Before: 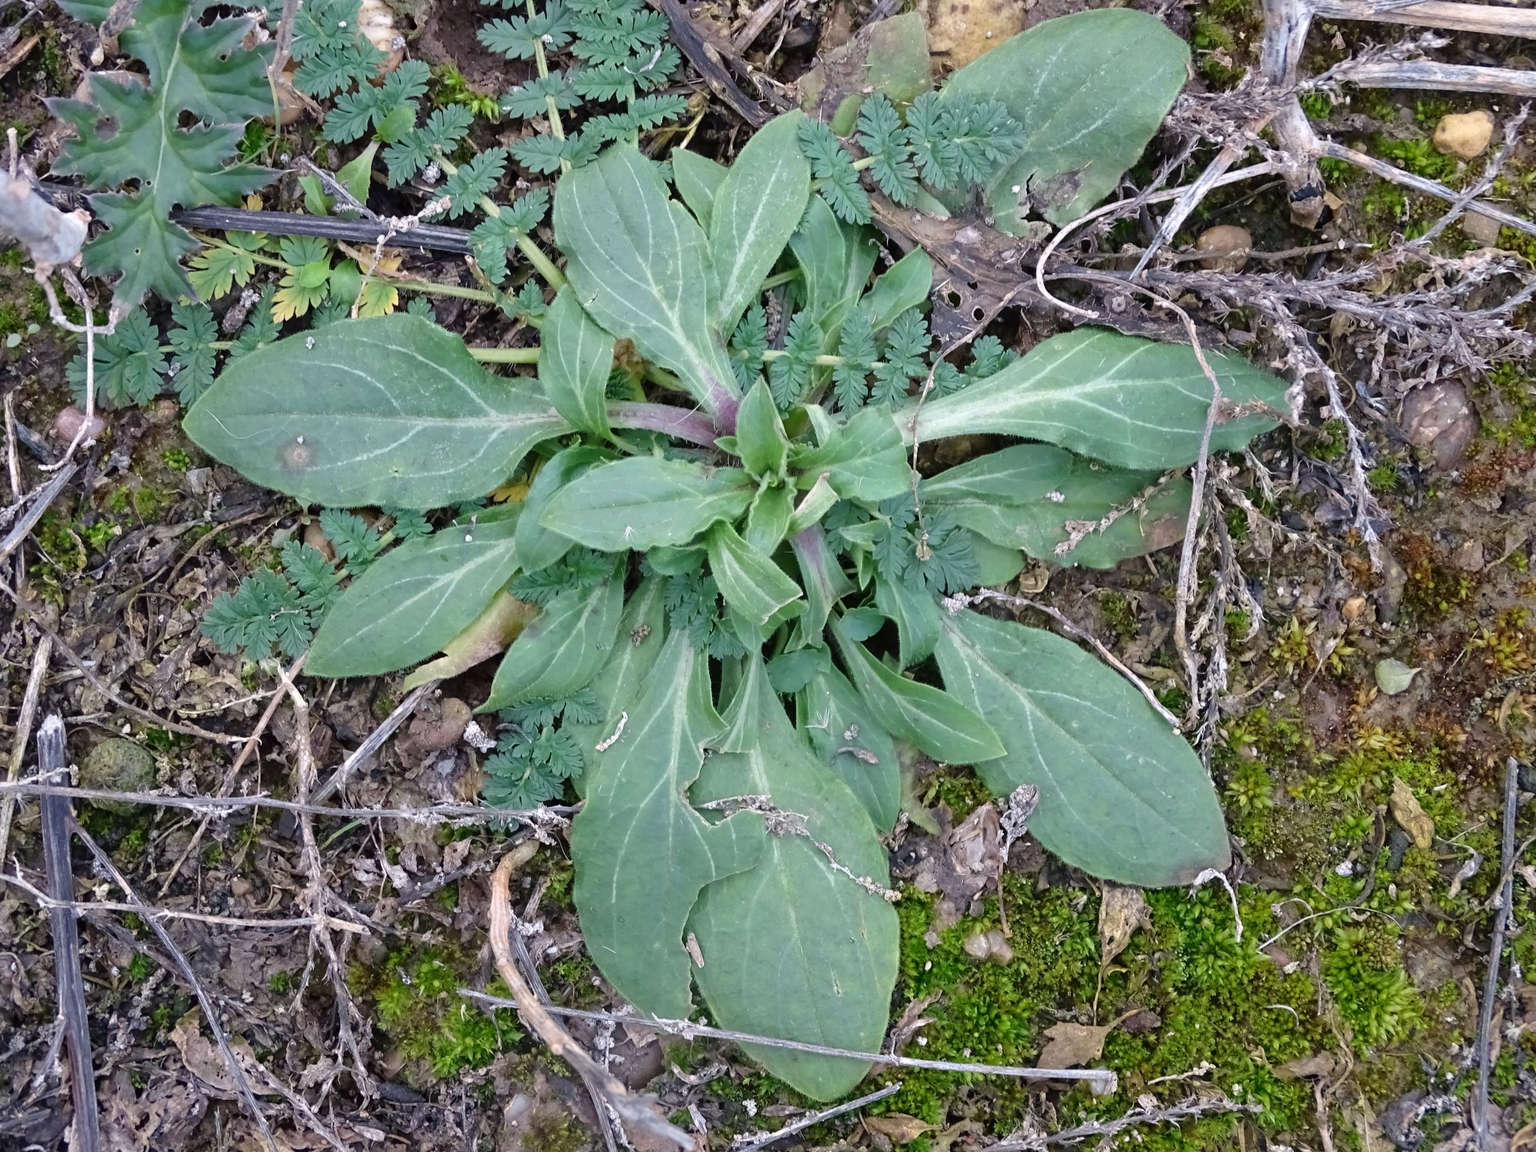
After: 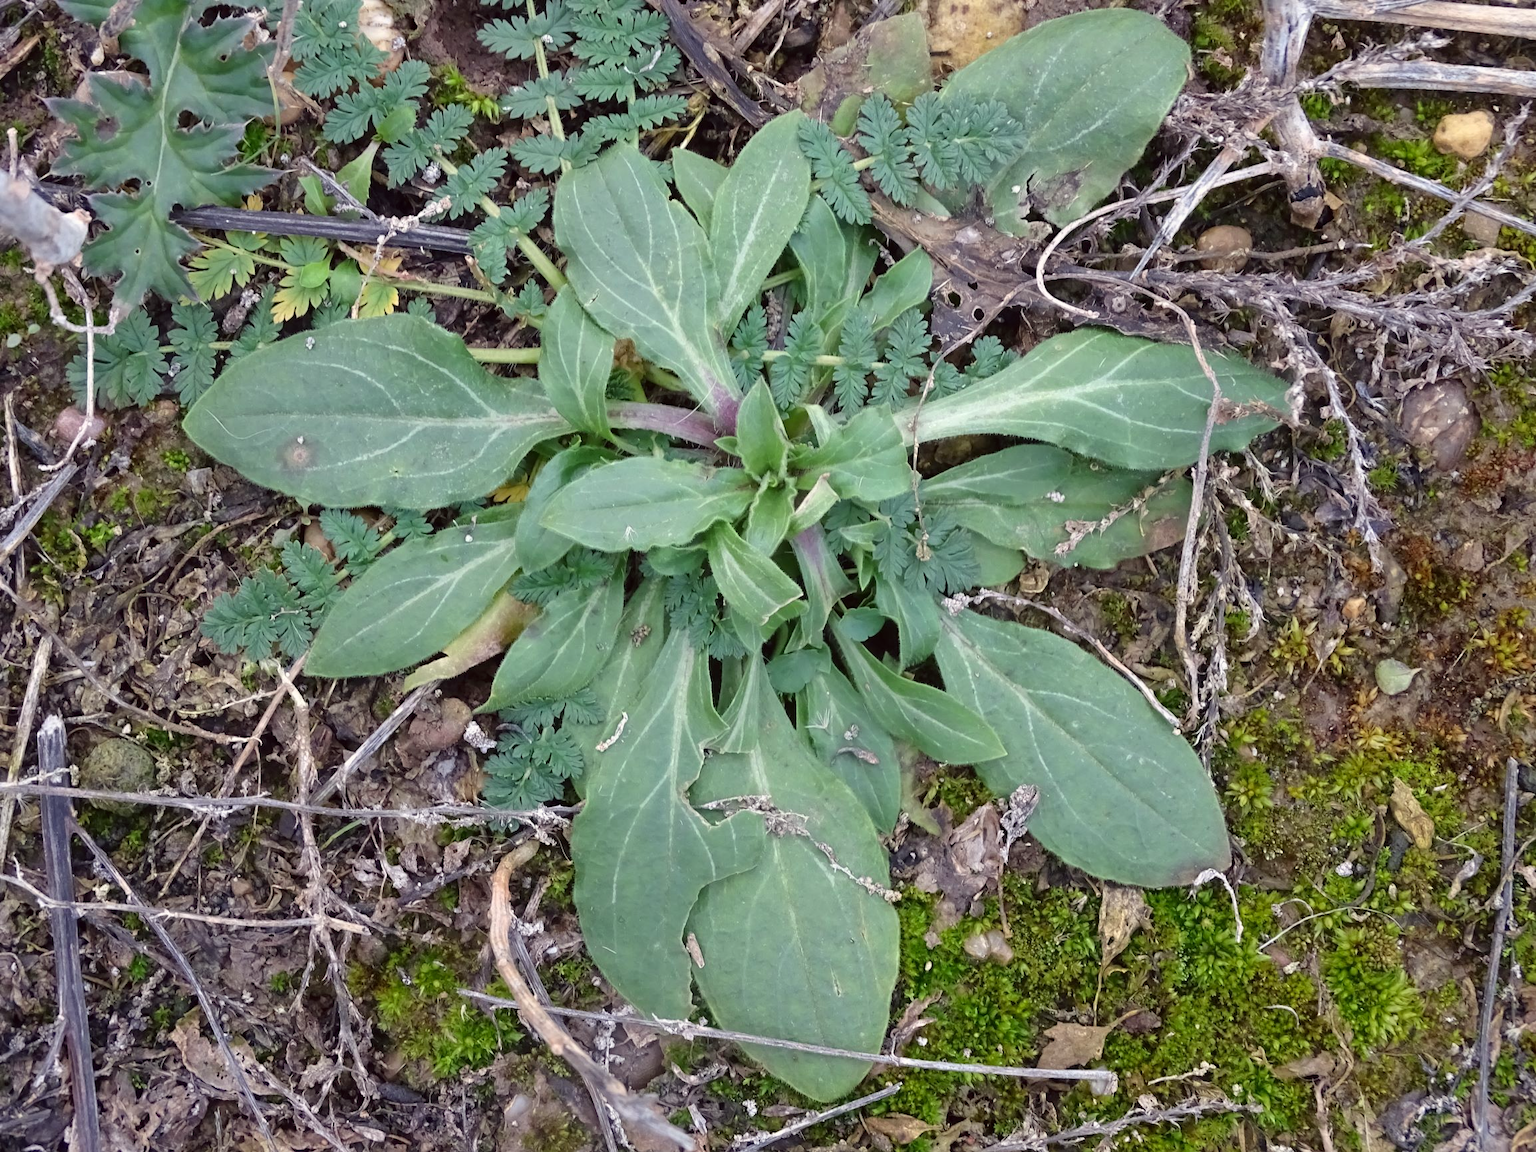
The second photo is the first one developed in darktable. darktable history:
color correction: highlights a* -1.01, highlights b* 4.52, shadows a* 3.58
